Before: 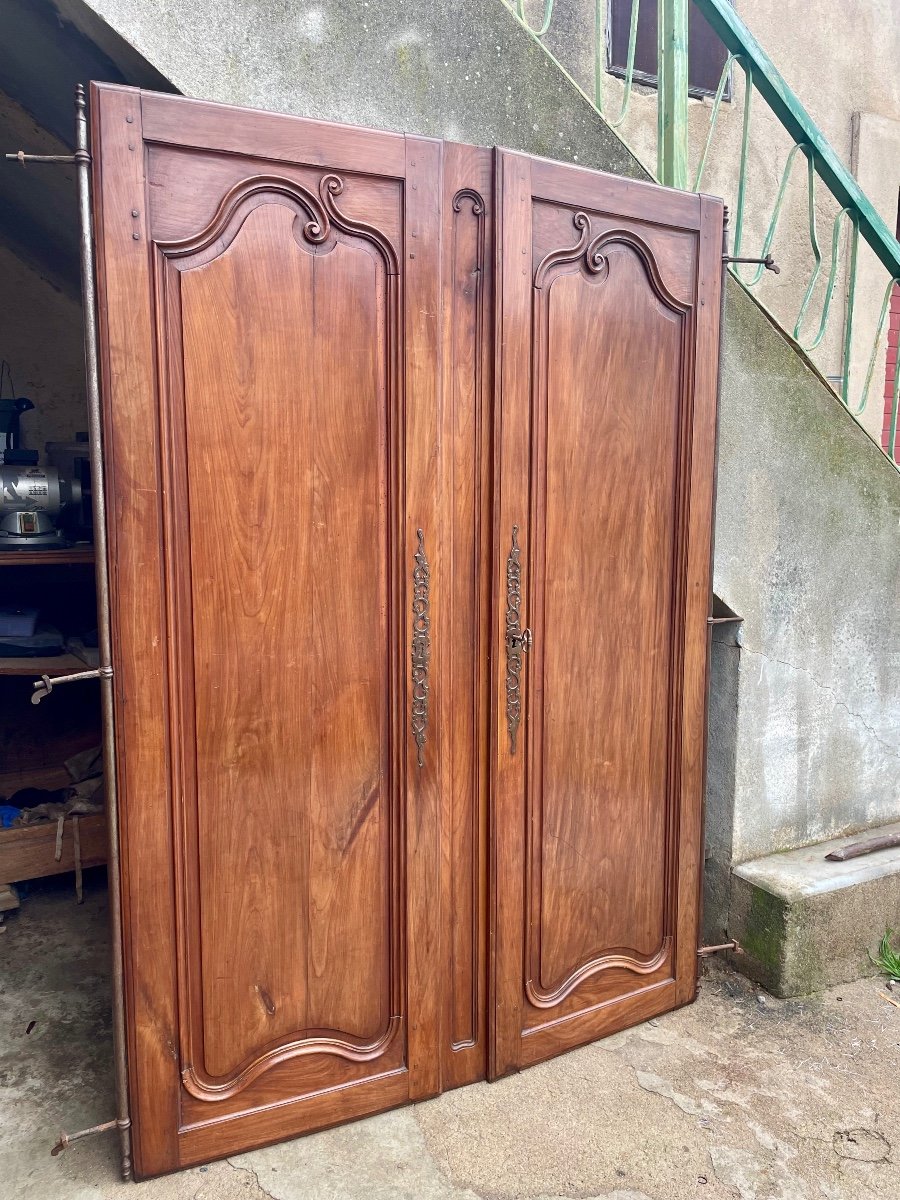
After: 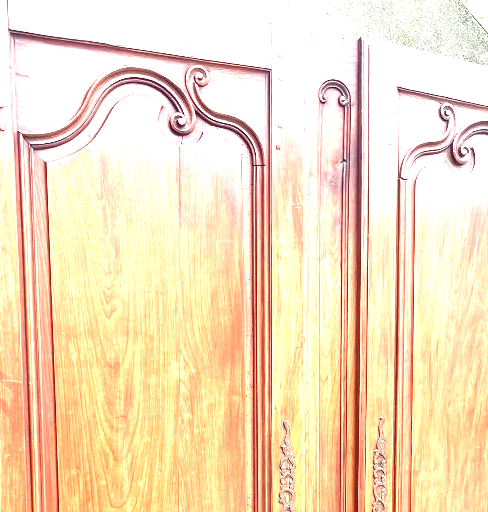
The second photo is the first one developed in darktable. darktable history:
crop: left 14.907%, top 9.109%, right 30.794%, bottom 48.148%
exposure: black level correction 0, exposure 1.935 EV, compensate exposure bias true, compensate highlight preservation false
color correction: highlights a* -2.63, highlights b* 2.46
